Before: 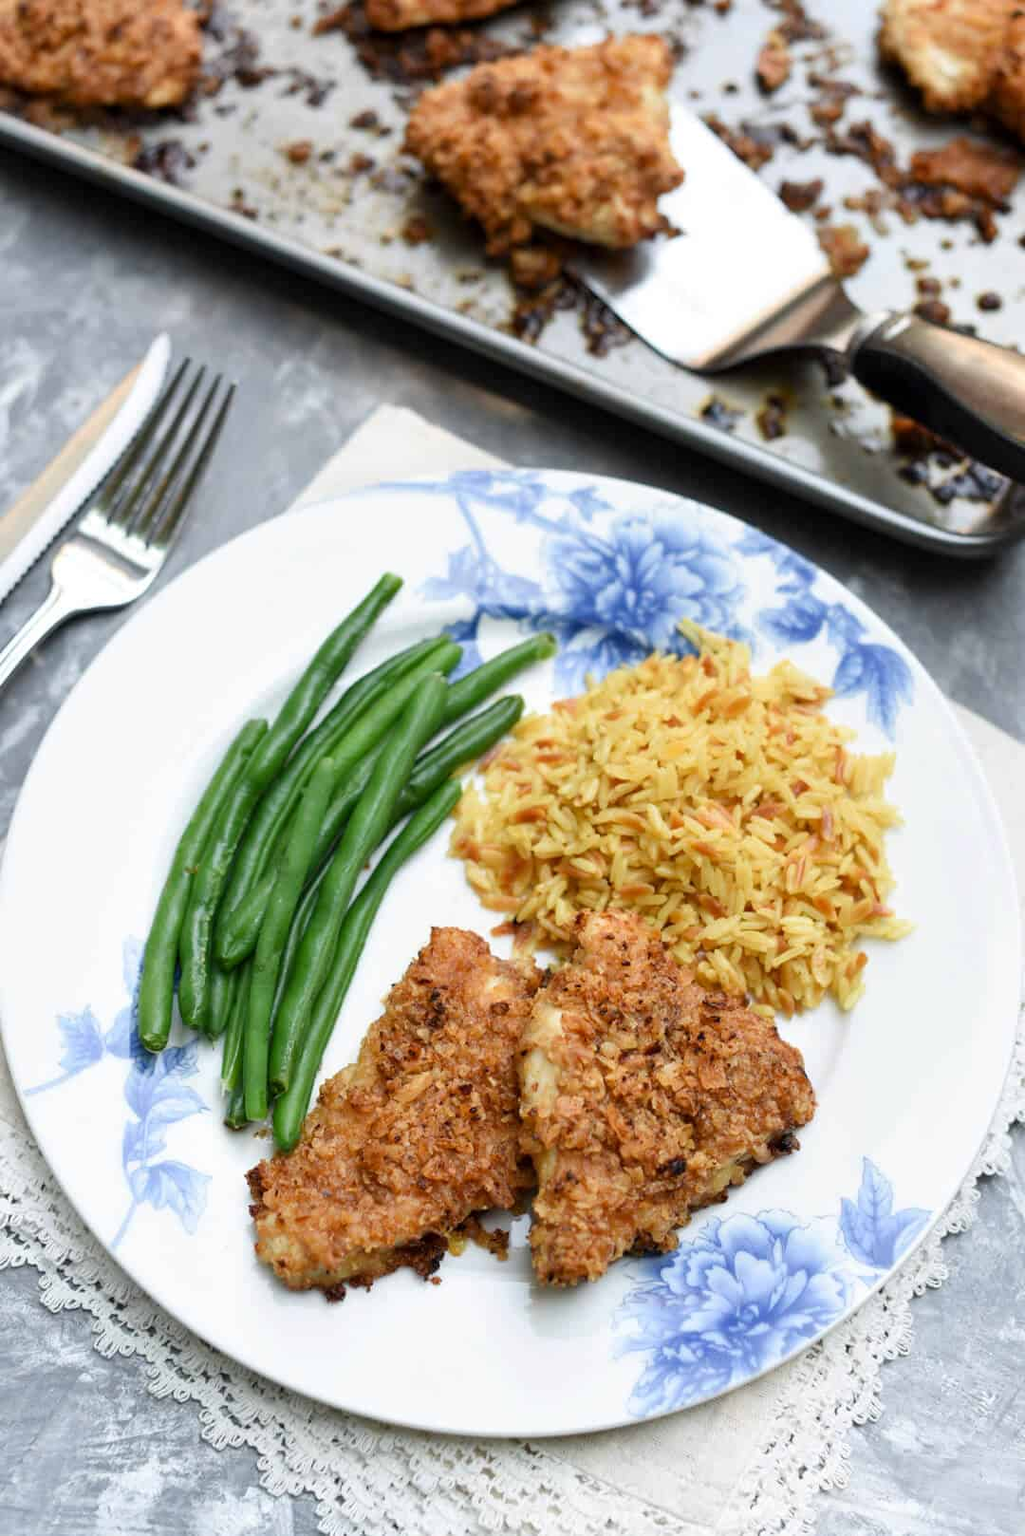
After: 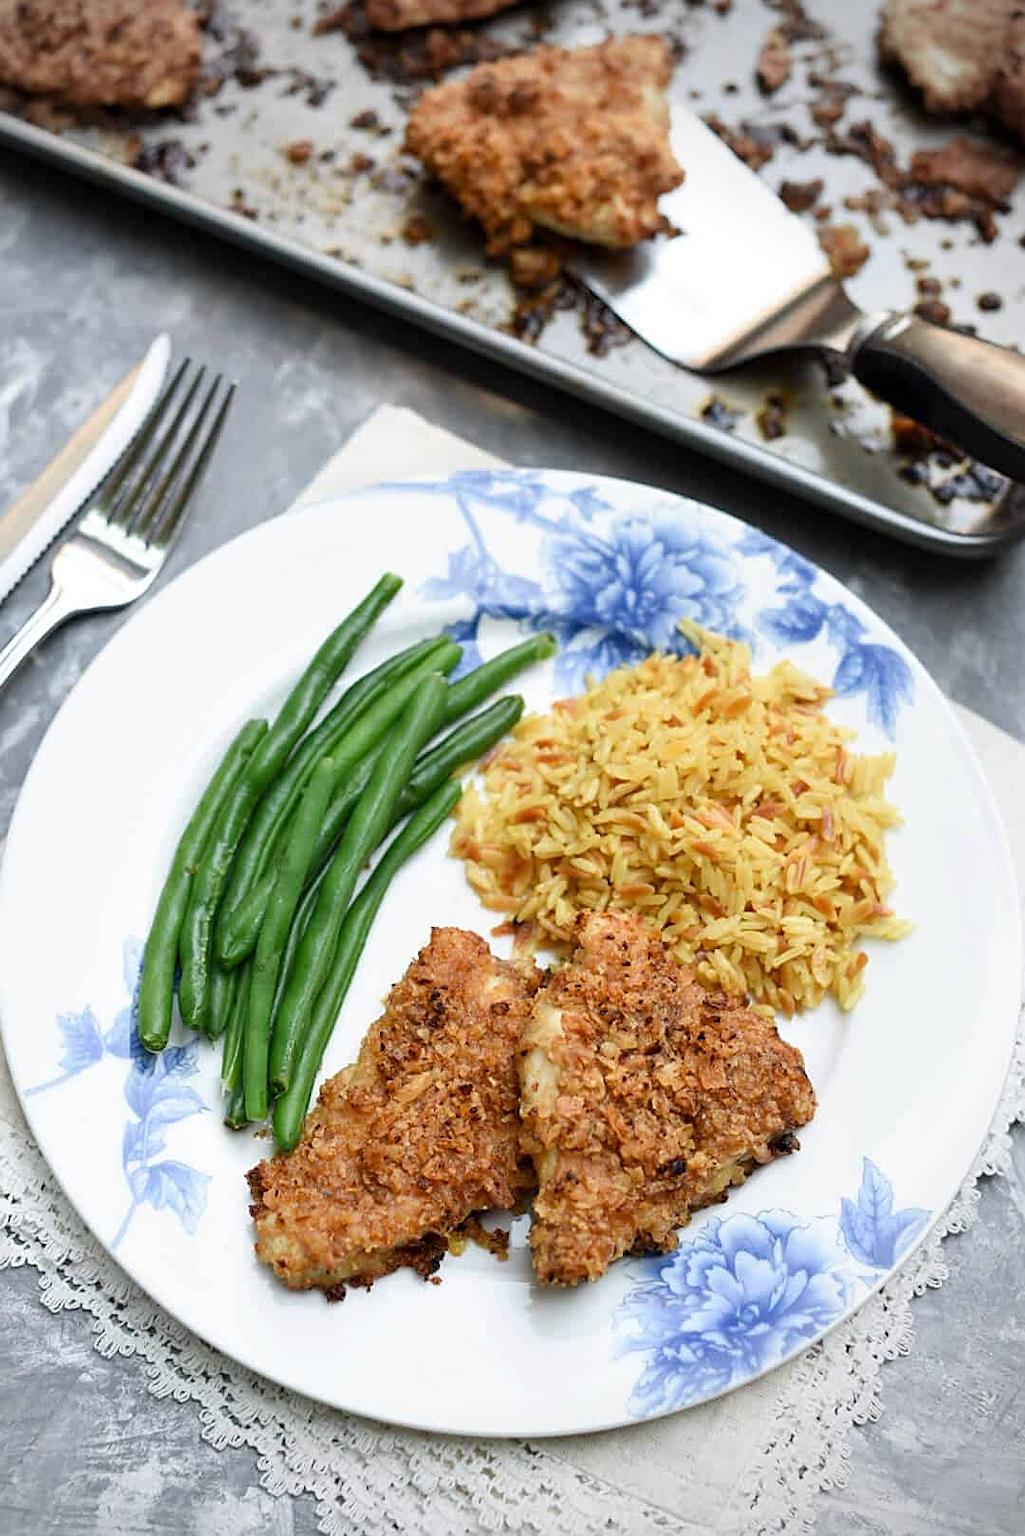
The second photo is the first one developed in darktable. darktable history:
exposure: compensate highlight preservation false
vignetting: fall-off radius 45.14%, center (-0.15, 0.015)
sharpen: on, module defaults
